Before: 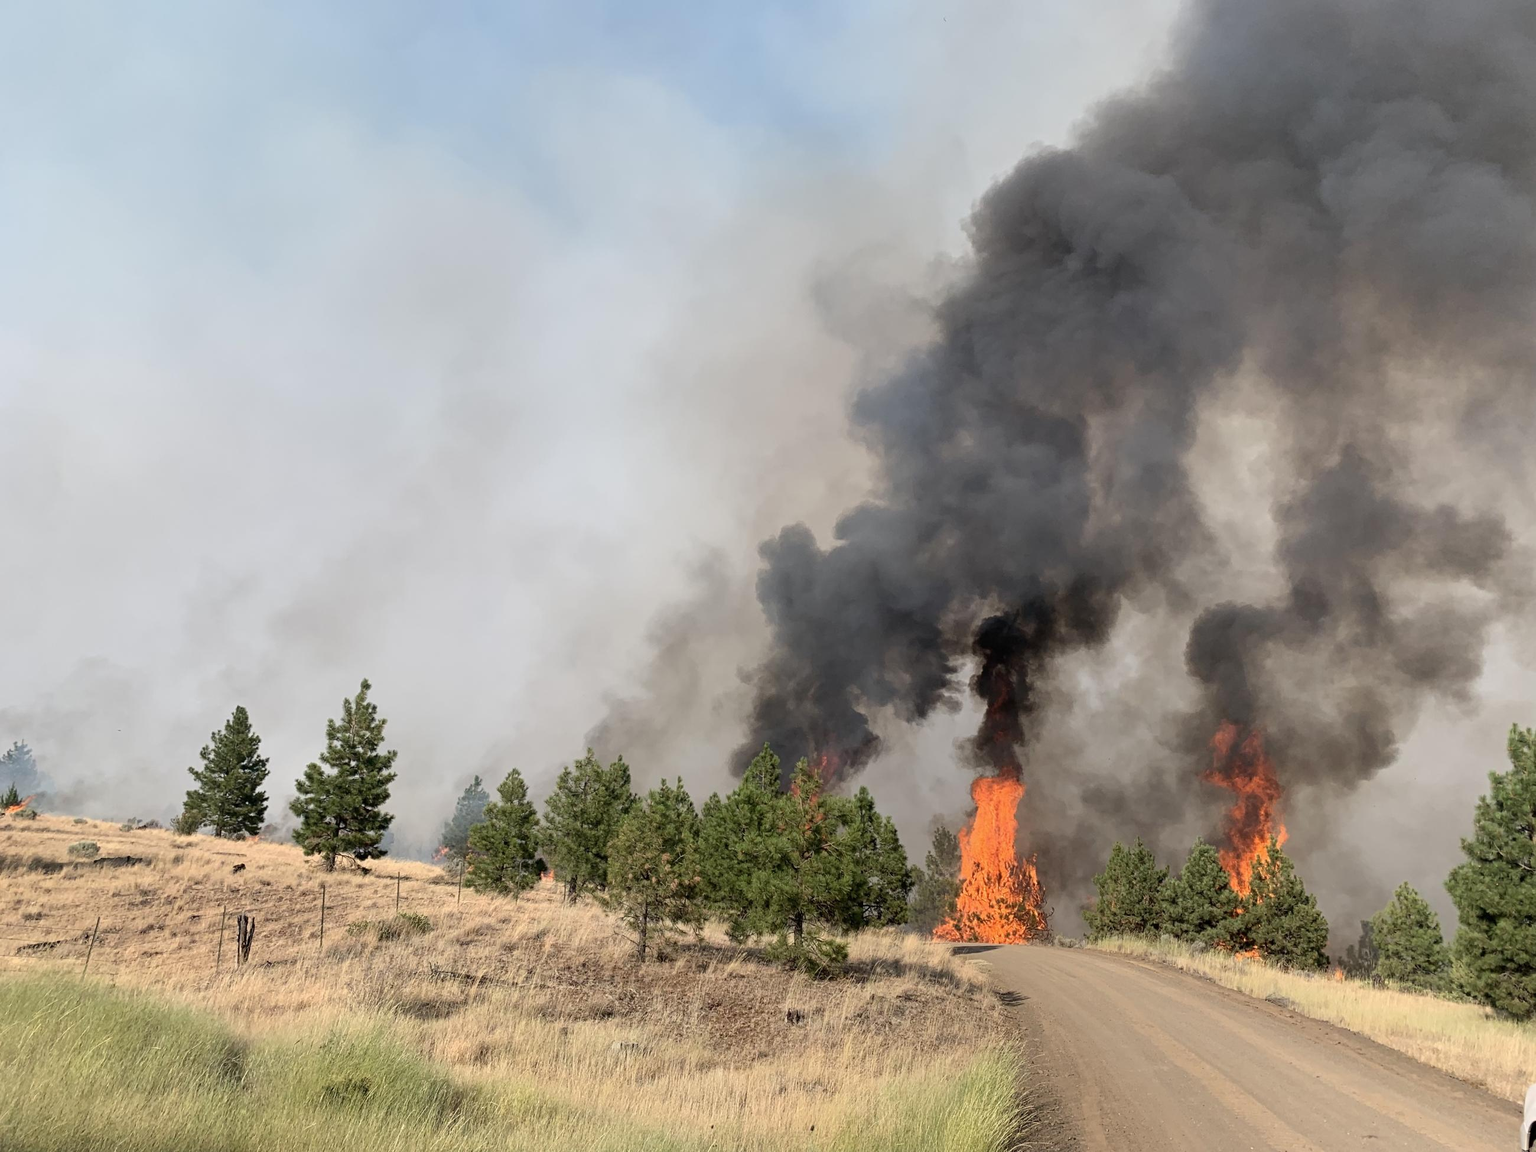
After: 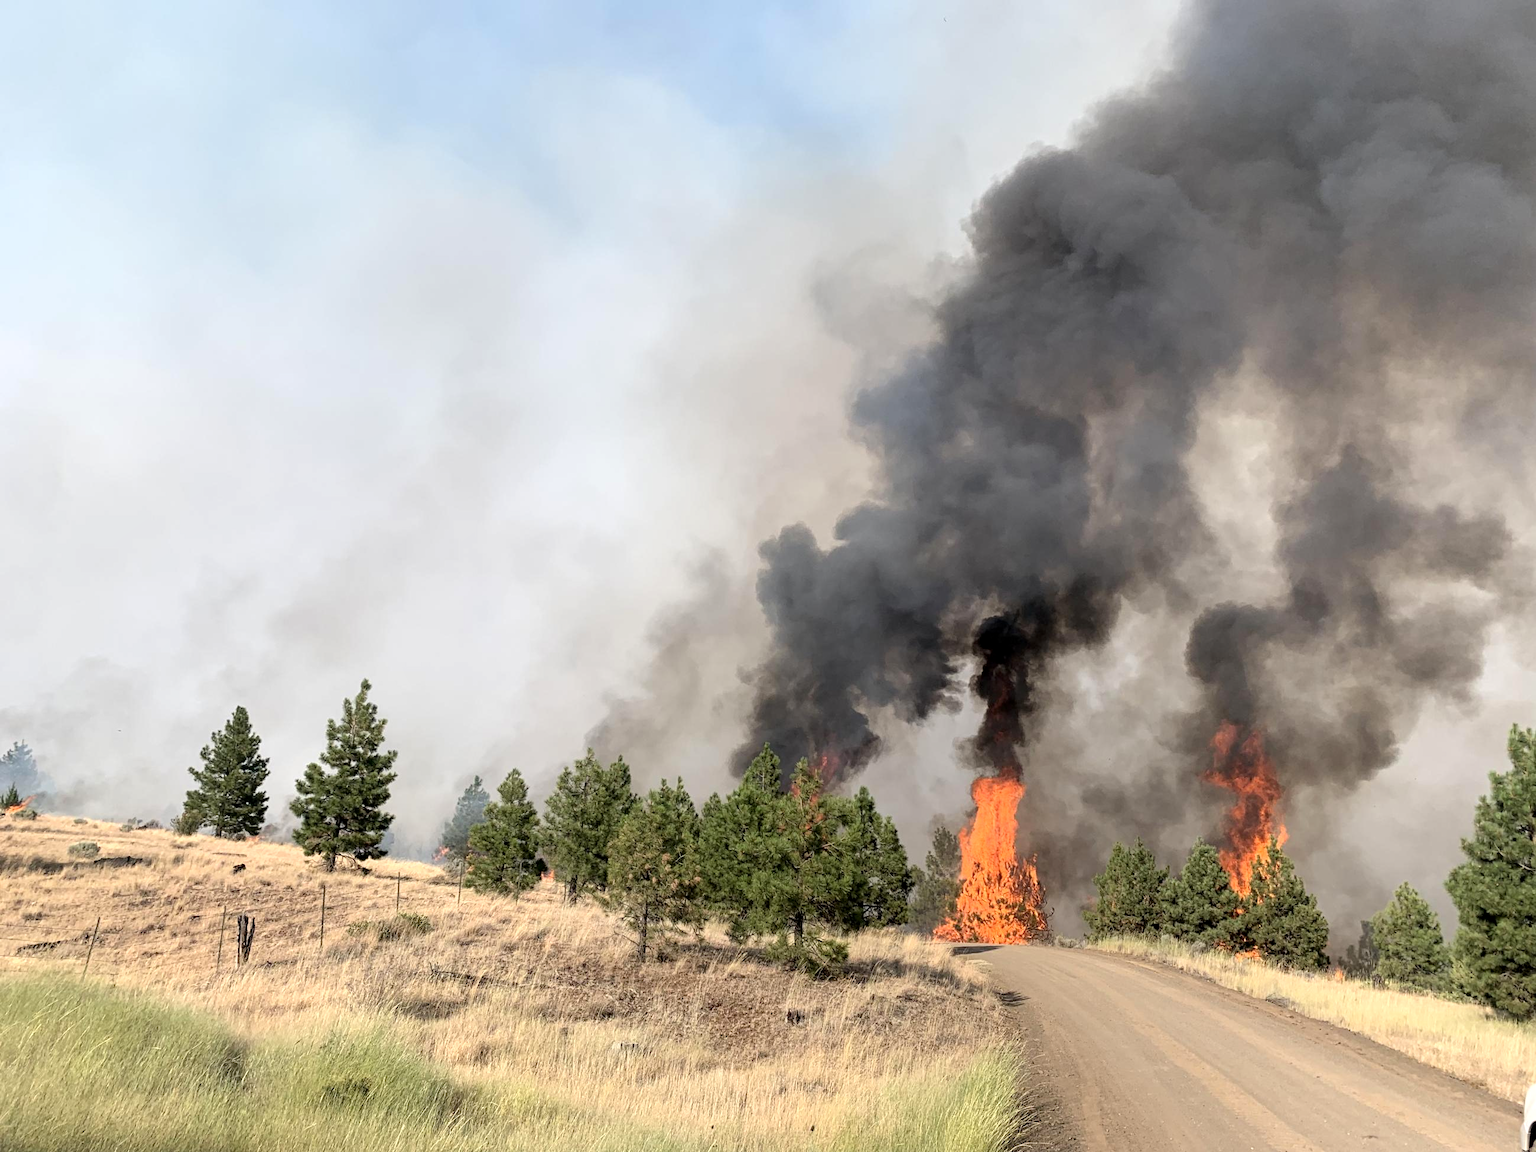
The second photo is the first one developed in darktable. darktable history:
tone equalizer: -8 EV -0.441 EV, -7 EV -0.417 EV, -6 EV -0.335 EV, -5 EV -0.223 EV, -3 EV 0.2 EV, -2 EV 0.358 EV, -1 EV 0.387 EV, +0 EV 0.39 EV
local contrast: highlights 62%, shadows 106%, detail 107%, midtone range 0.532
